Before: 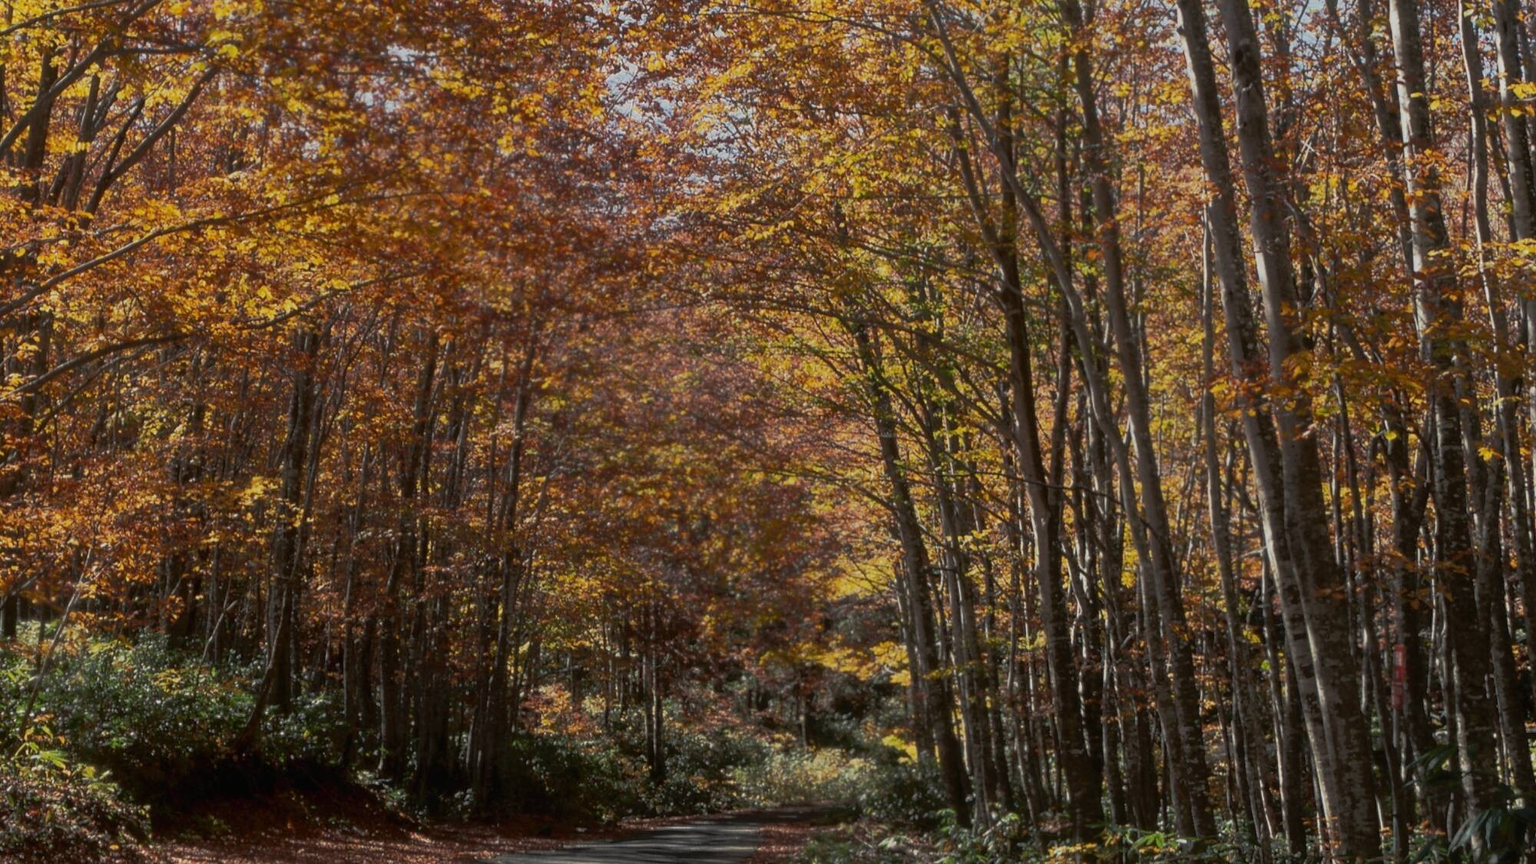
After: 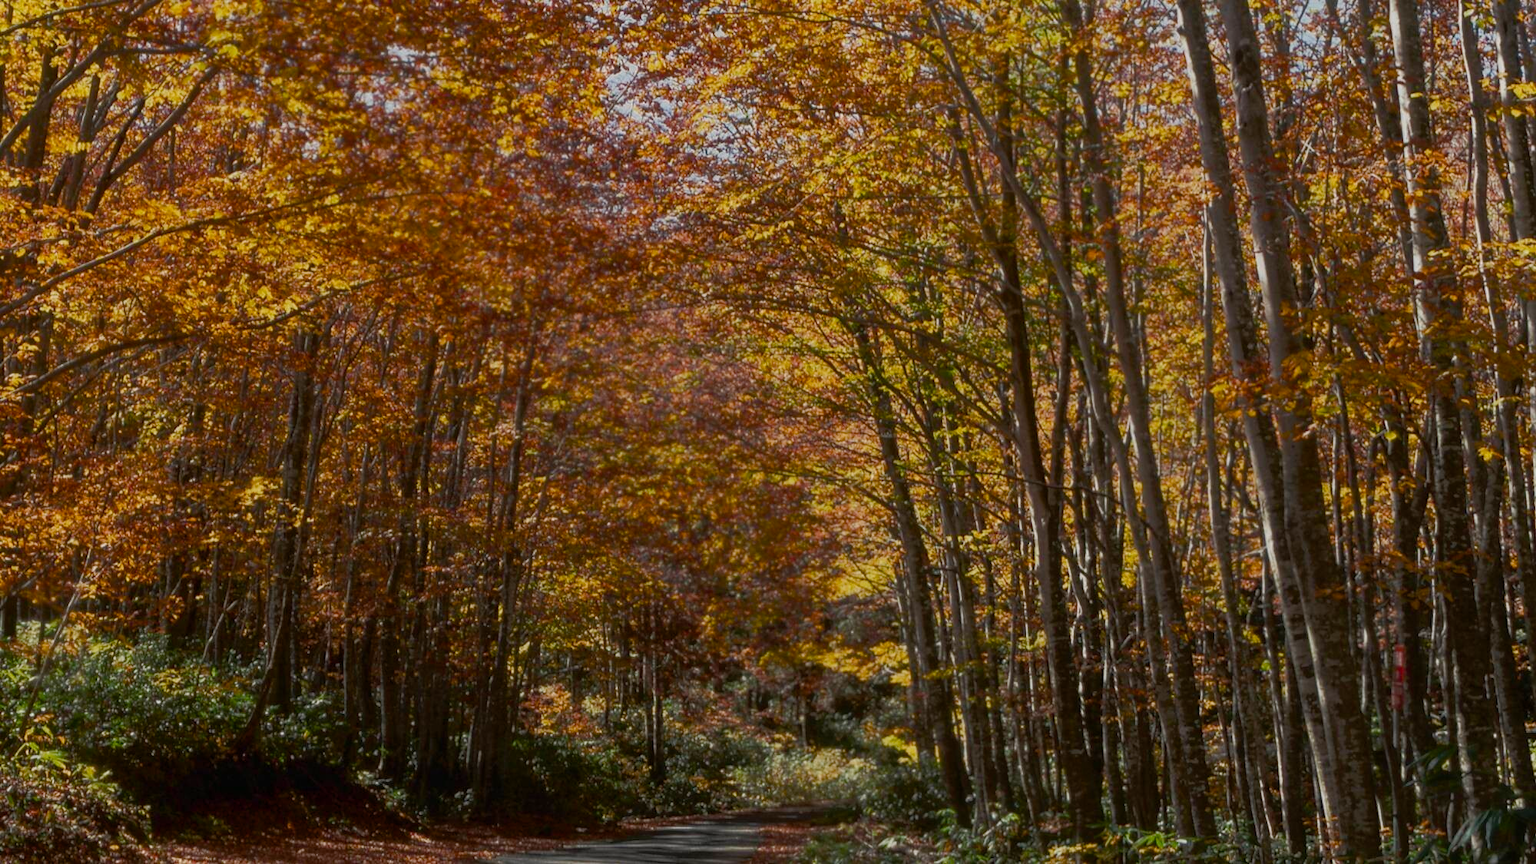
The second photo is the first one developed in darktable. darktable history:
color balance rgb: perceptual saturation grading › global saturation 19.69%, perceptual saturation grading › highlights -25.727%, perceptual saturation grading › shadows 50.258%
contrast brightness saturation: saturation -0.029
